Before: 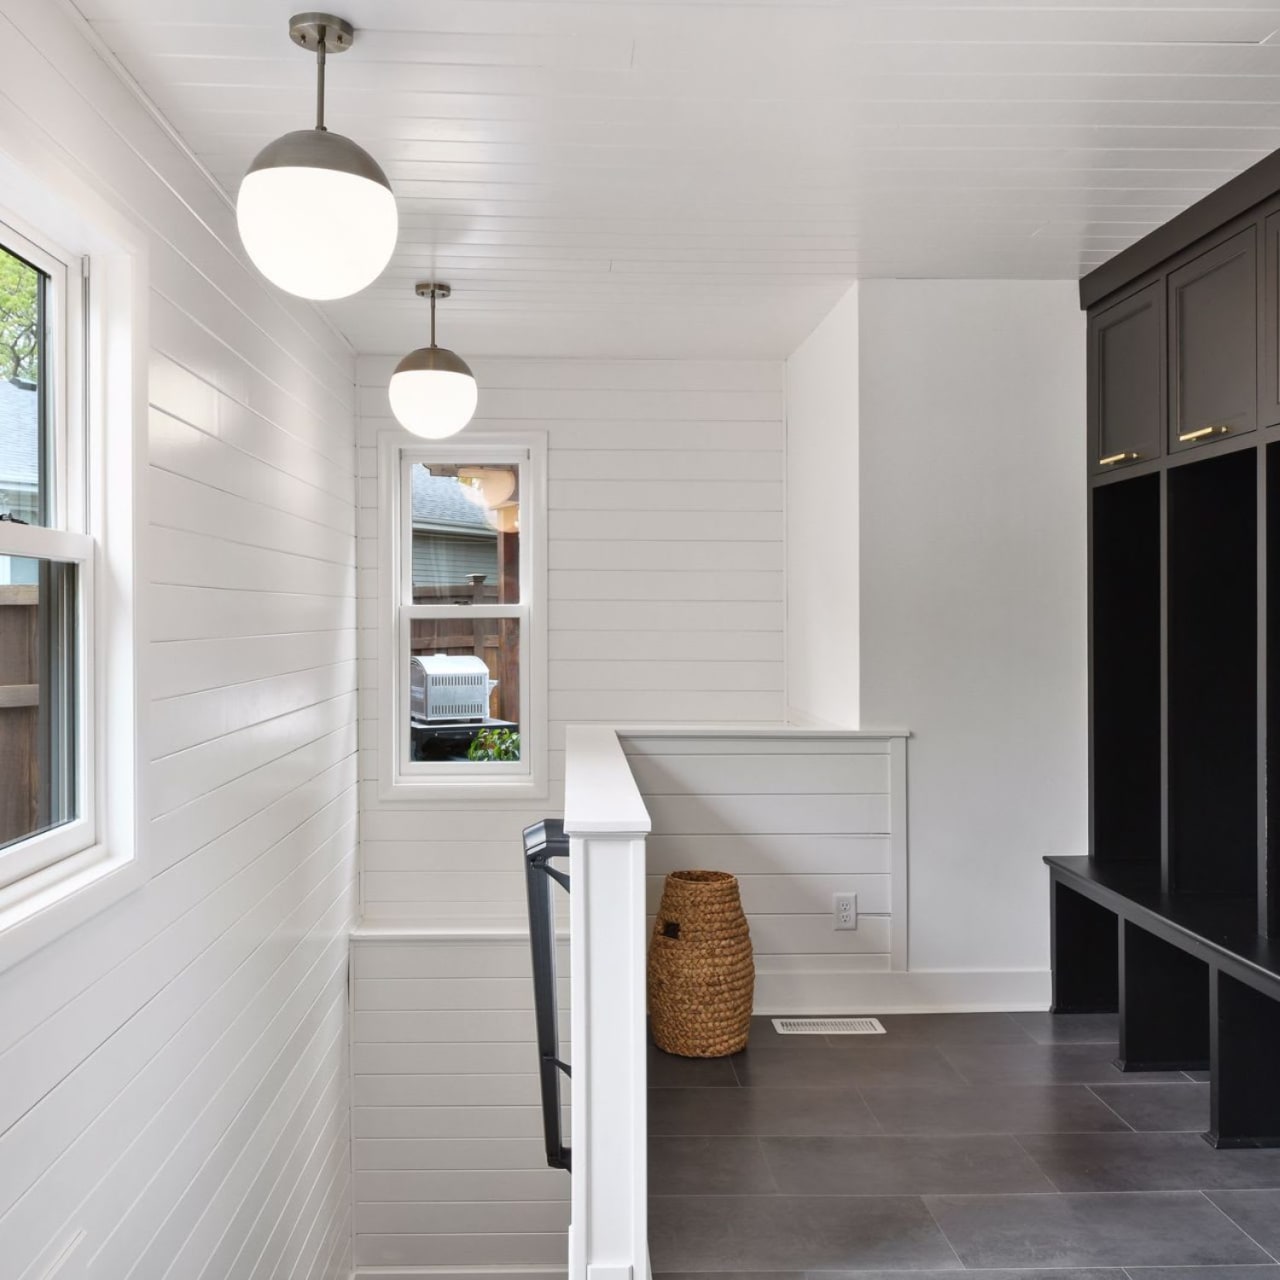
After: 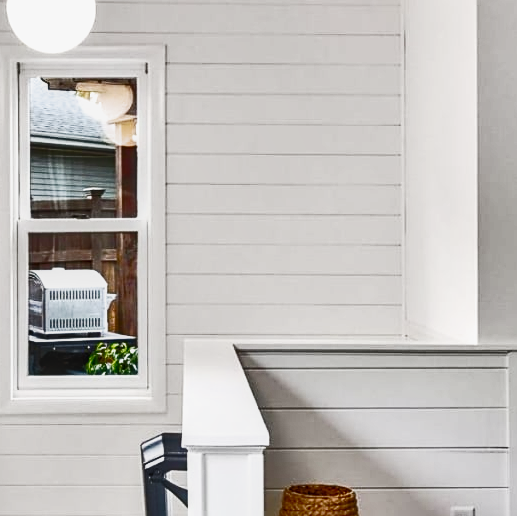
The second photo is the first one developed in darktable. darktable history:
tone equalizer: -7 EV 0.151 EV, -6 EV 0.629 EV, -5 EV 1.18 EV, -4 EV 1.3 EV, -3 EV 1.13 EV, -2 EV 0.6 EV, -1 EV 0.159 EV
crop: left 29.877%, top 30.187%, right 29.673%, bottom 29.447%
sharpen: on, module defaults
shadows and highlights: shadows 30.68, highlights -62.98, soften with gaussian
tone curve: curves: ch0 [(0, 0) (0.114, 0.083) (0.291, 0.3) (0.447, 0.535) (0.602, 0.712) (0.772, 0.864) (0.999, 0.978)]; ch1 [(0, 0) (0.389, 0.352) (0.458, 0.433) (0.486, 0.474) (0.509, 0.505) (0.535, 0.541) (0.555, 0.557) (0.677, 0.724) (1, 1)]; ch2 [(0, 0) (0.369, 0.388) (0.449, 0.431) (0.501, 0.5) (0.528, 0.552) (0.561, 0.596) (0.697, 0.721) (1, 1)], preserve colors none
filmic rgb: black relative exposure -7.98 EV, white relative exposure 2.46 EV, hardness 6.4, color science v6 (2022)
exposure: exposure 0.174 EV, compensate highlight preservation false
local contrast: on, module defaults
